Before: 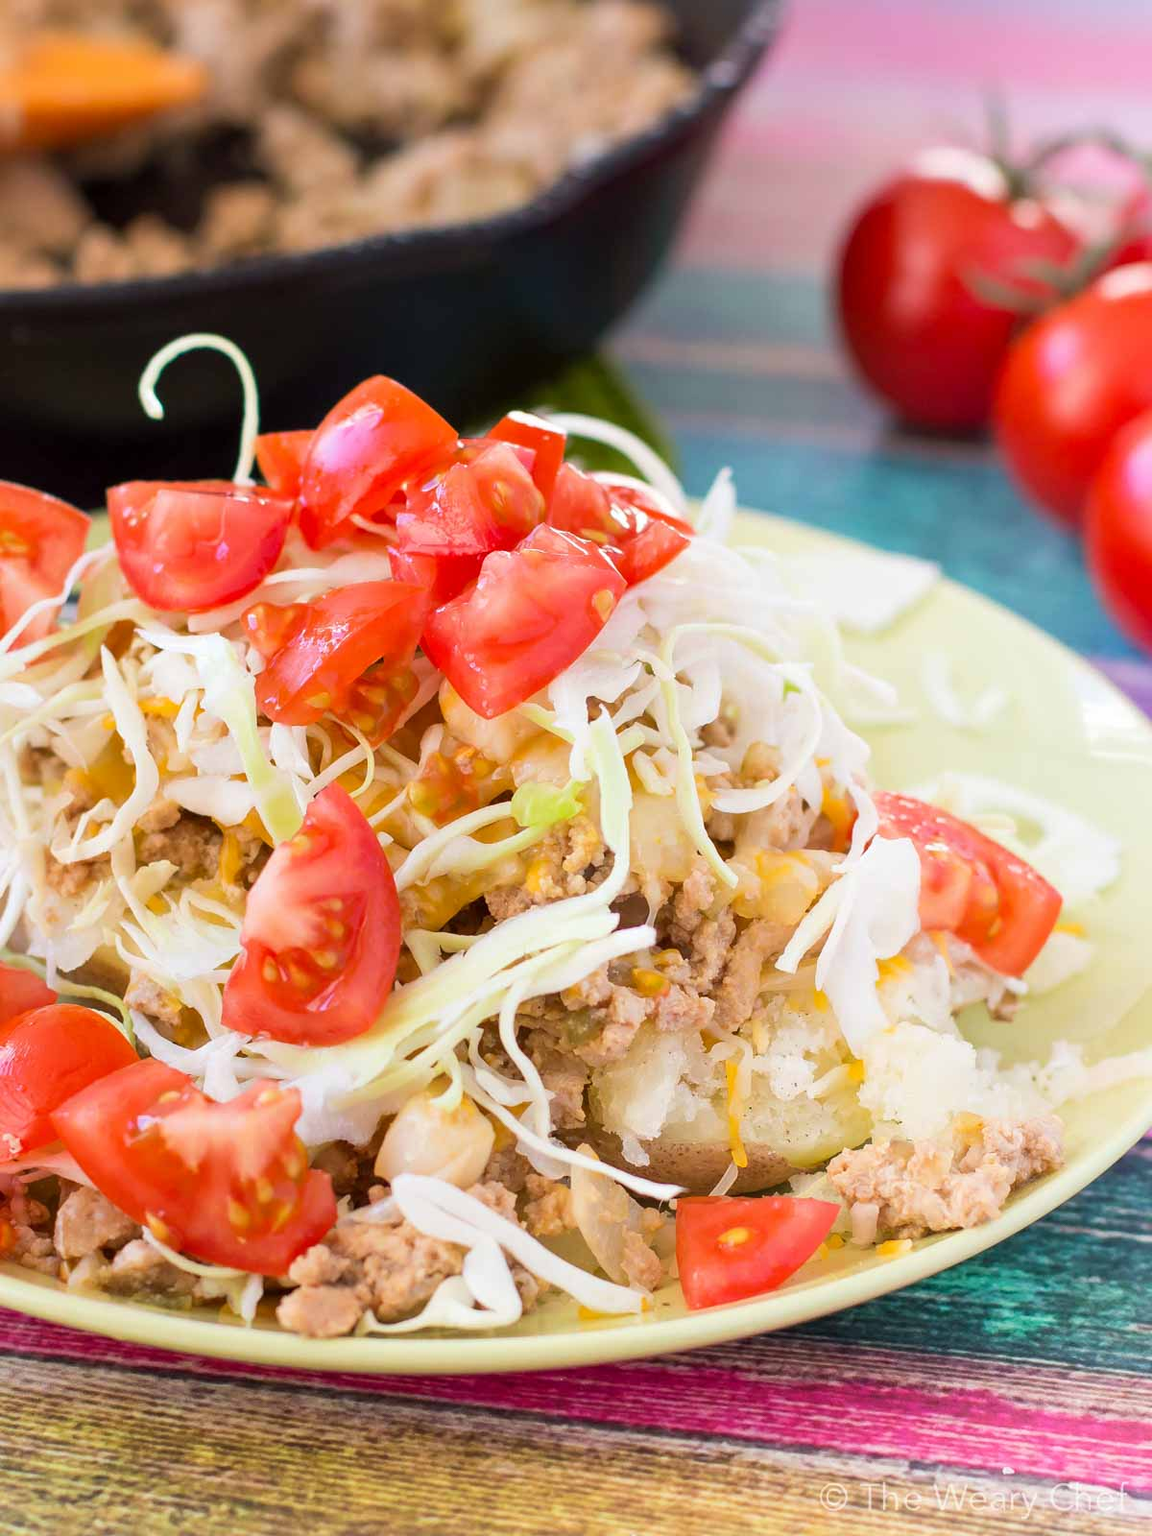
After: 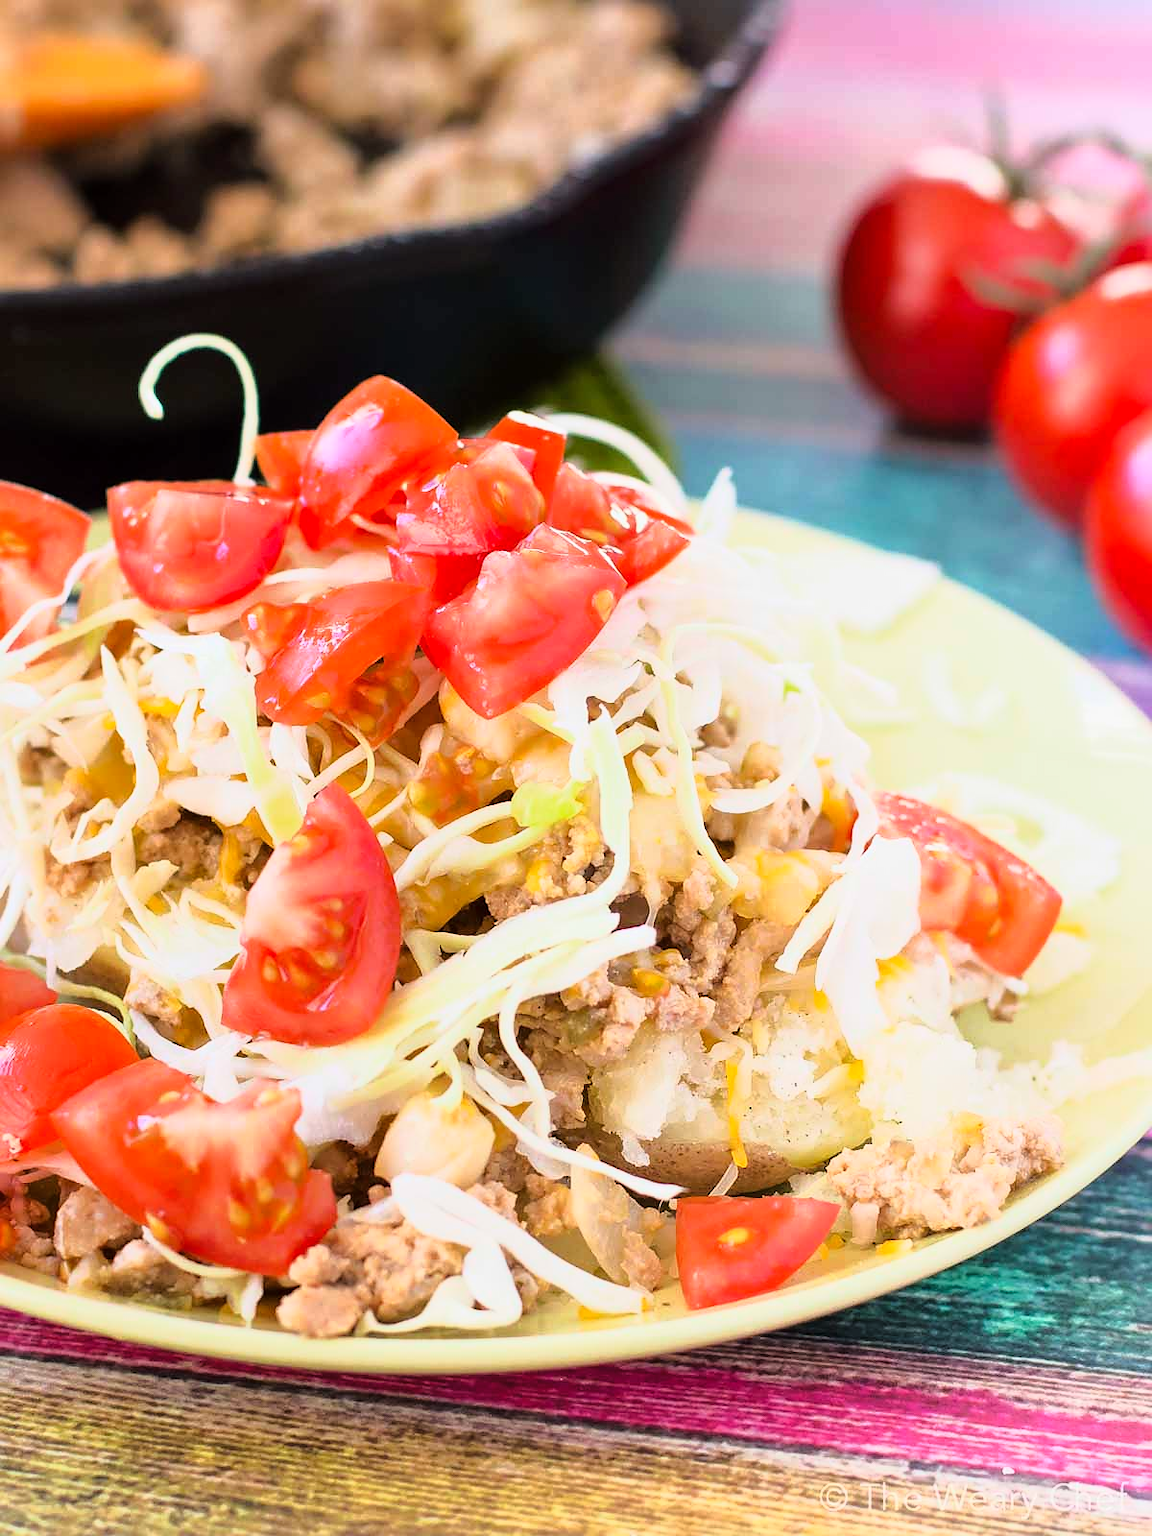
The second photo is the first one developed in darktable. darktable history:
tone curve: curves: ch0 [(0, 0) (0.105, 0.068) (0.195, 0.162) (0.283, 0.283) (0.384, 0.404) (0.485, 0.531) (0.638, 0.681) (0.795, 0.879) (1, 0.977)]; ch1 [(0, 0) (0.161, 0.092) (0.35, 0.33) (0.379, 0.401) (0.456, 0.469) (0.504, 0.5) (0.512, 0.514) (0.58, 0.597) (0.635, 0.646) (1, 1)]; ch2 [(0, 0) (0.371, 0.362) (0.437, 0.437) (0.5, 0.5) (0.53, 0.523) (0.56, 0.58) (0.622, 0.606) (1, 1)], color space Lab, linked channels, preserve colors none
sharpen: radius 0.976, amount 0.612
